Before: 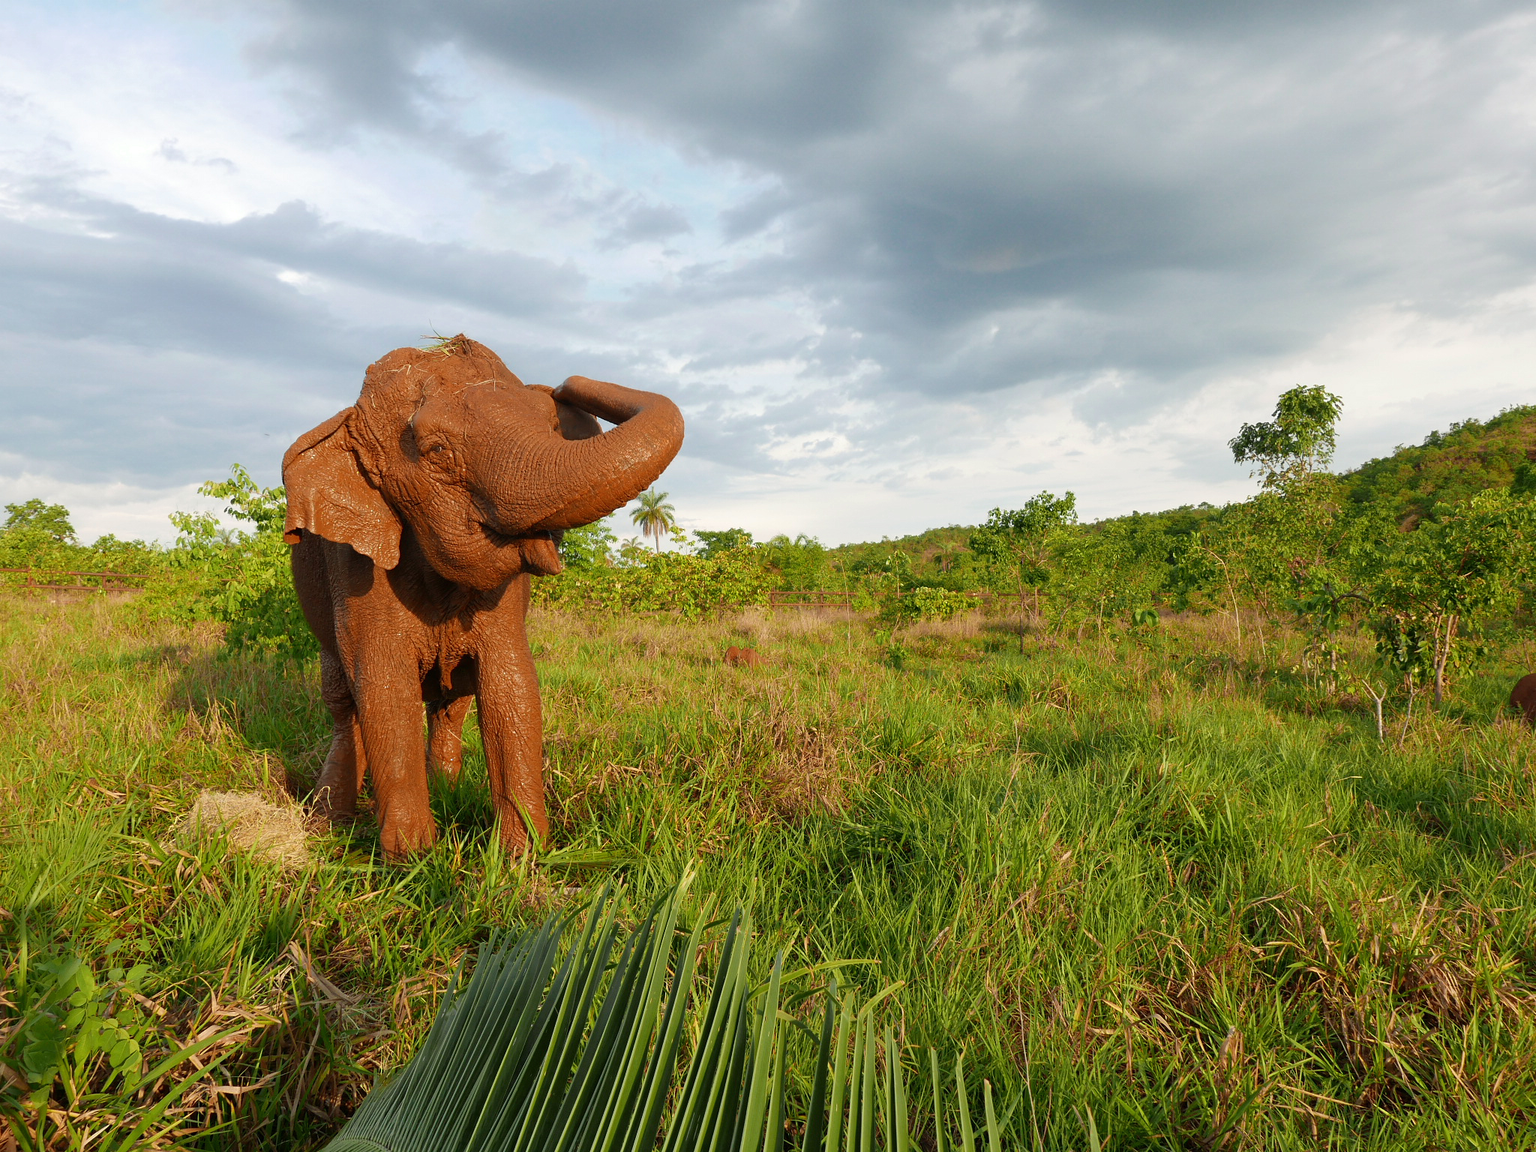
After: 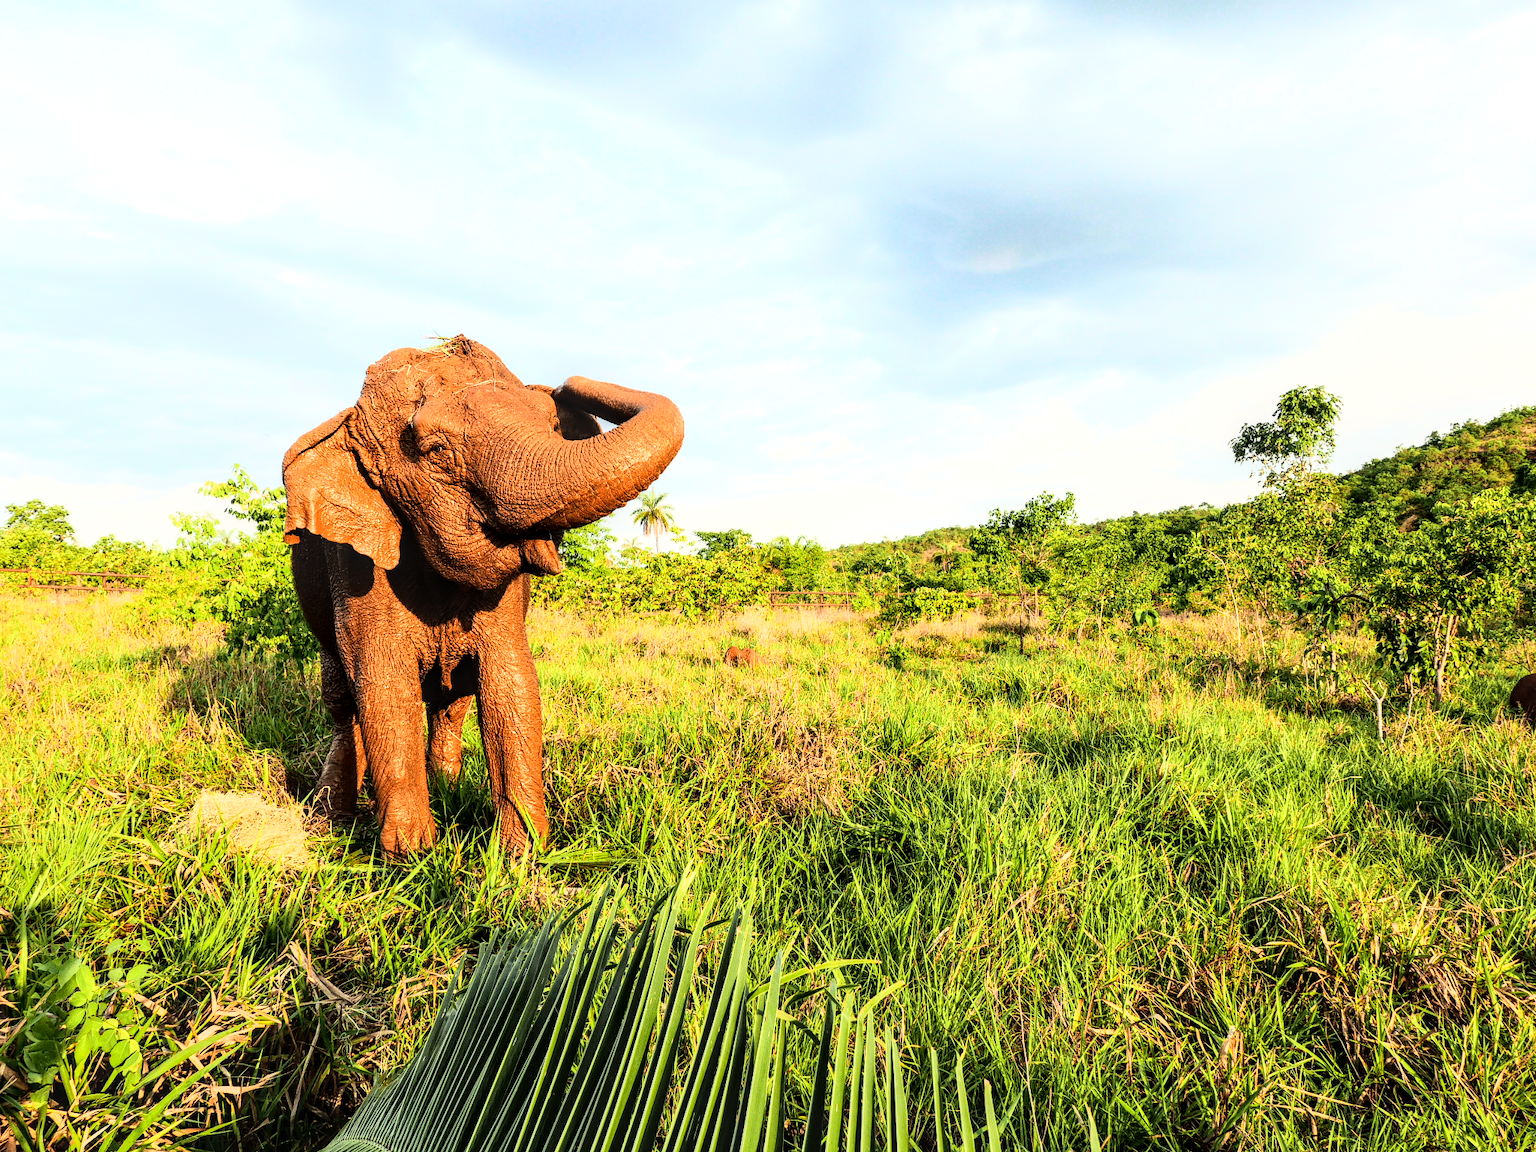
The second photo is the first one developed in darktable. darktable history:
rgb curve: curves: ch0 [(0, 0) (0.21, 0.15) (0.24, 0.21) (0.5, 0.75) (0.75, 0.96) (0.89, 0.99) (1, 1)]; ch1 [(0, 0.02) (0.21, 0.13) (0.25, 0.2) (0.5, 0.67) (0.75, 0.9) (0.89, 0.97) (1, 1)]; ch2 [(0, 0.02) (0.21, 0.13) (0.25, 0.2) (0.5, 0.67) (0.75, 0.9) (0.89, 0.97) (1, 1)], compensate middle gray true
local contrast: highlights 35%, detail 135%
tone equalizer: -8 EV -0.417 EV, -7 EV -0.389 EV, -6 EV -0.333 EV, -5 EV -0.222 EV, -3 EV 0.222 EV, -2 EV 0.333 EV, -1 EV 0.389 EV, +0 EV 0.417 EV, edges refinement/feathering 500, mask exposure compensation -1.57 EV, preserve details no
